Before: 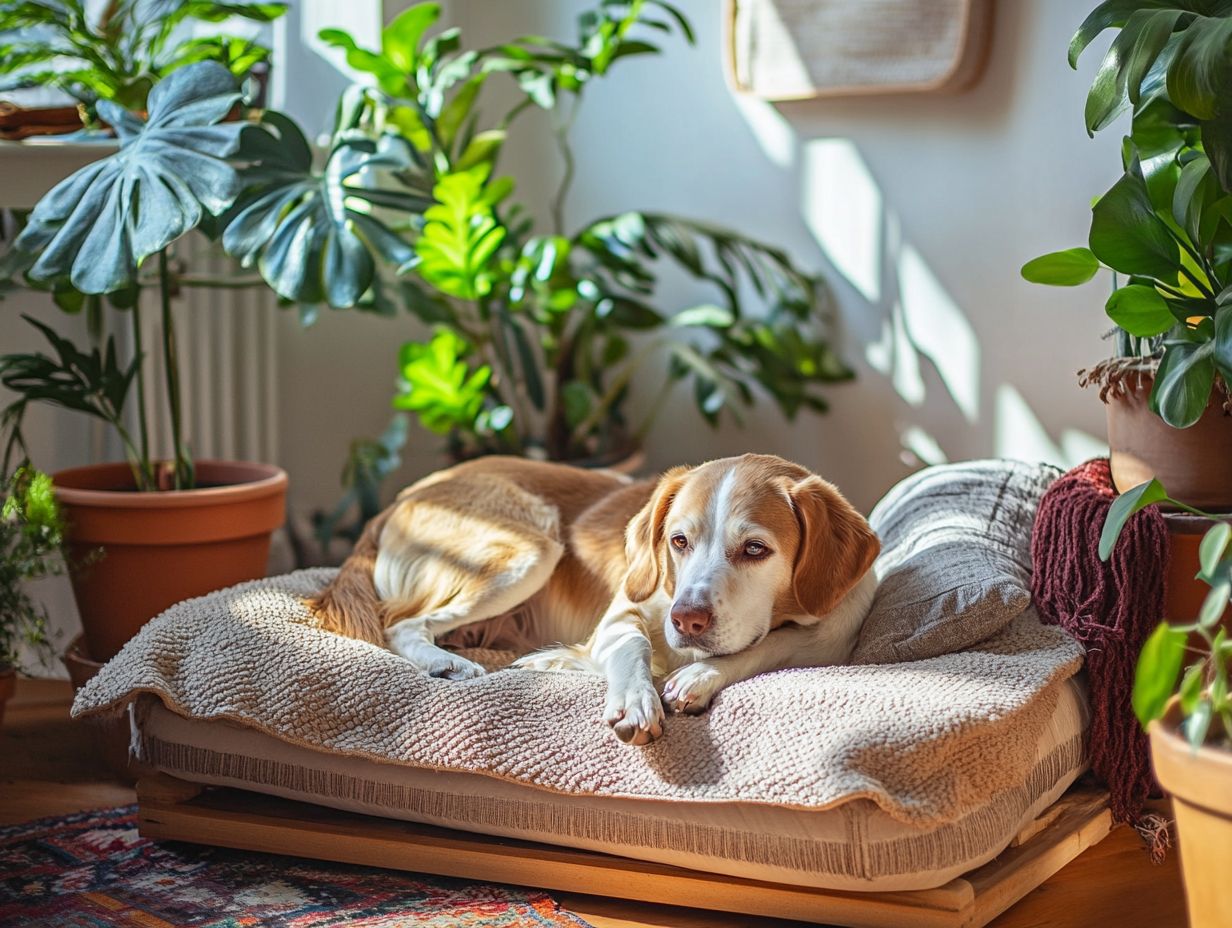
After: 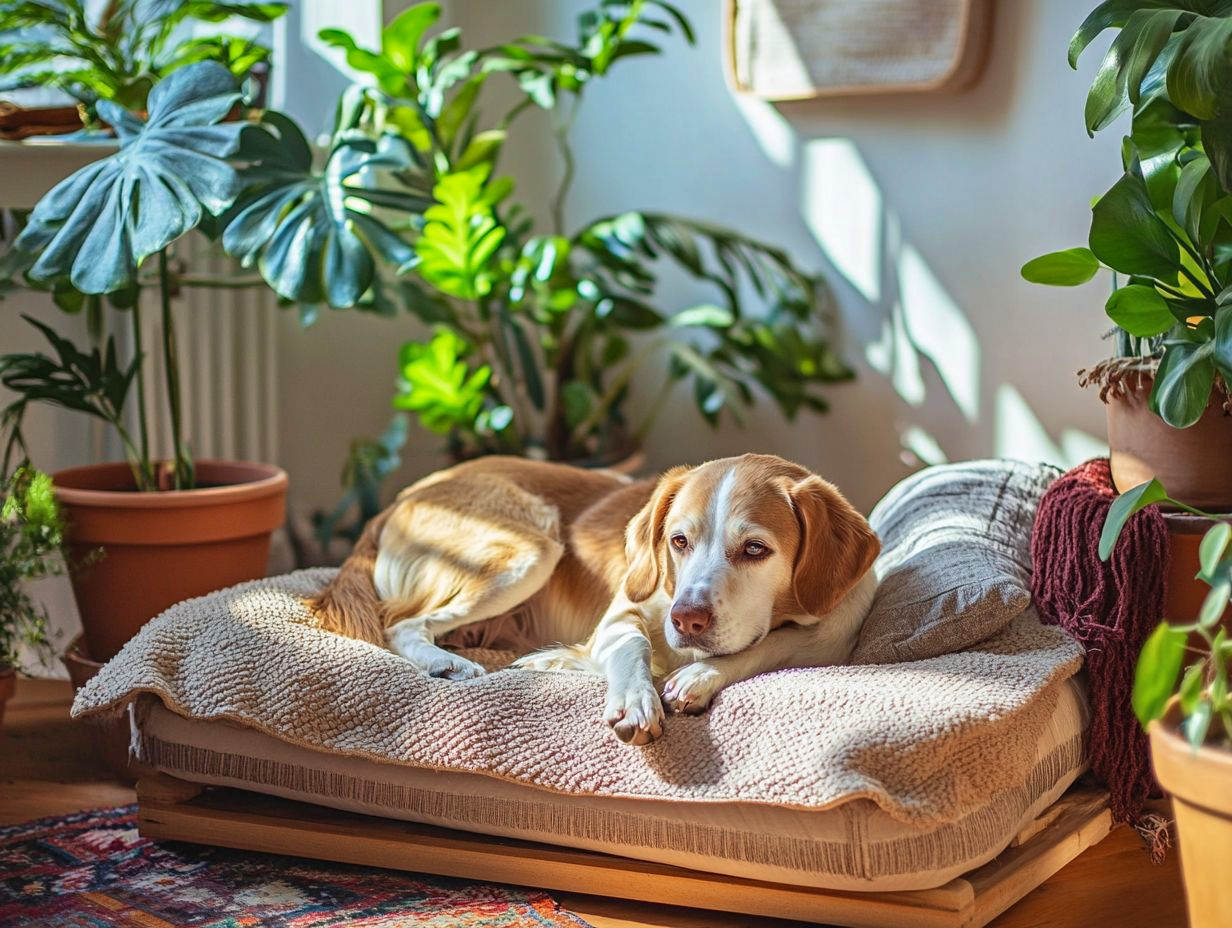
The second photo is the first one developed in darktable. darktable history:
velvia: on, module defaults
shadows and highlights: low approximation 0.01, soften with gaussian
